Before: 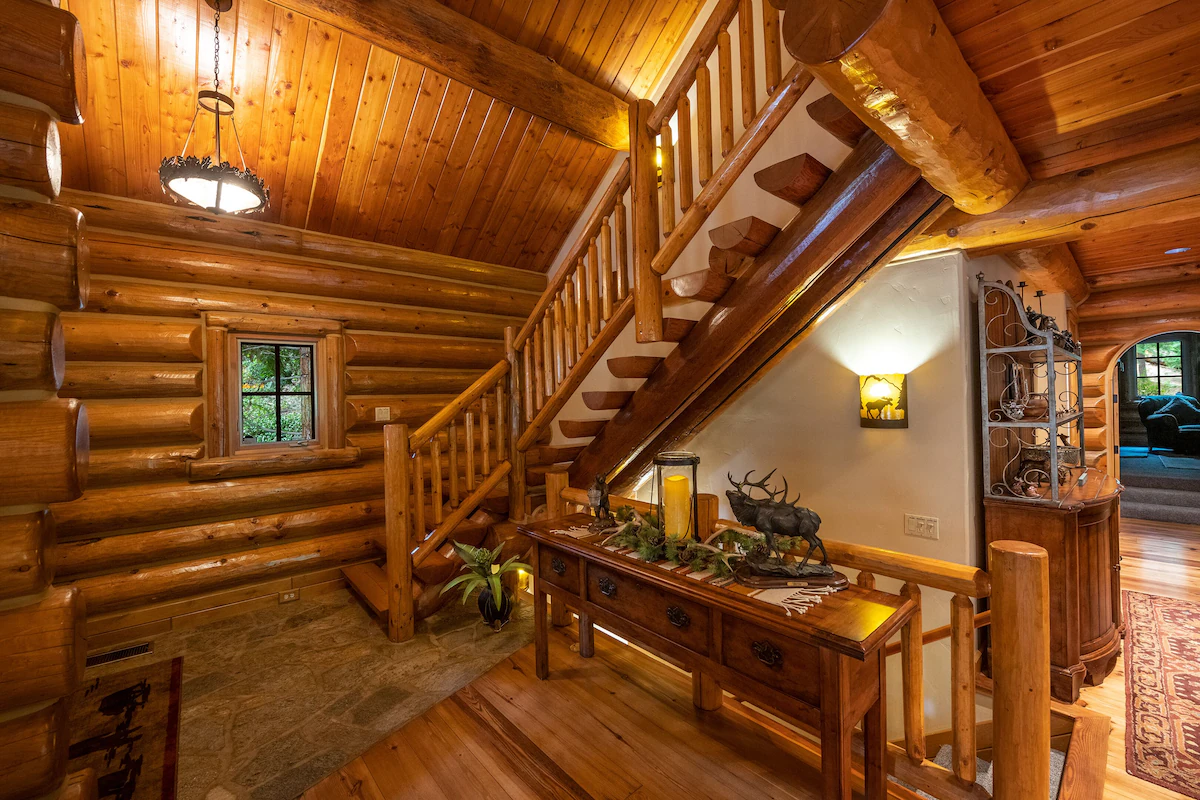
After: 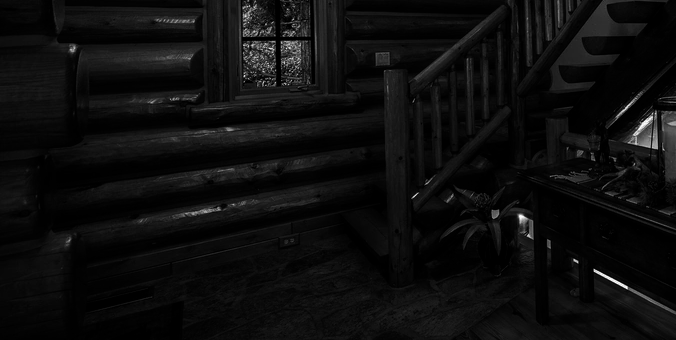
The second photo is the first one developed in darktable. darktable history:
contrast brightness saturation: contrast 0.02, brightness -1, saturation -1
crop: top 44.483%, right 43.593%, bottom 12.892%
